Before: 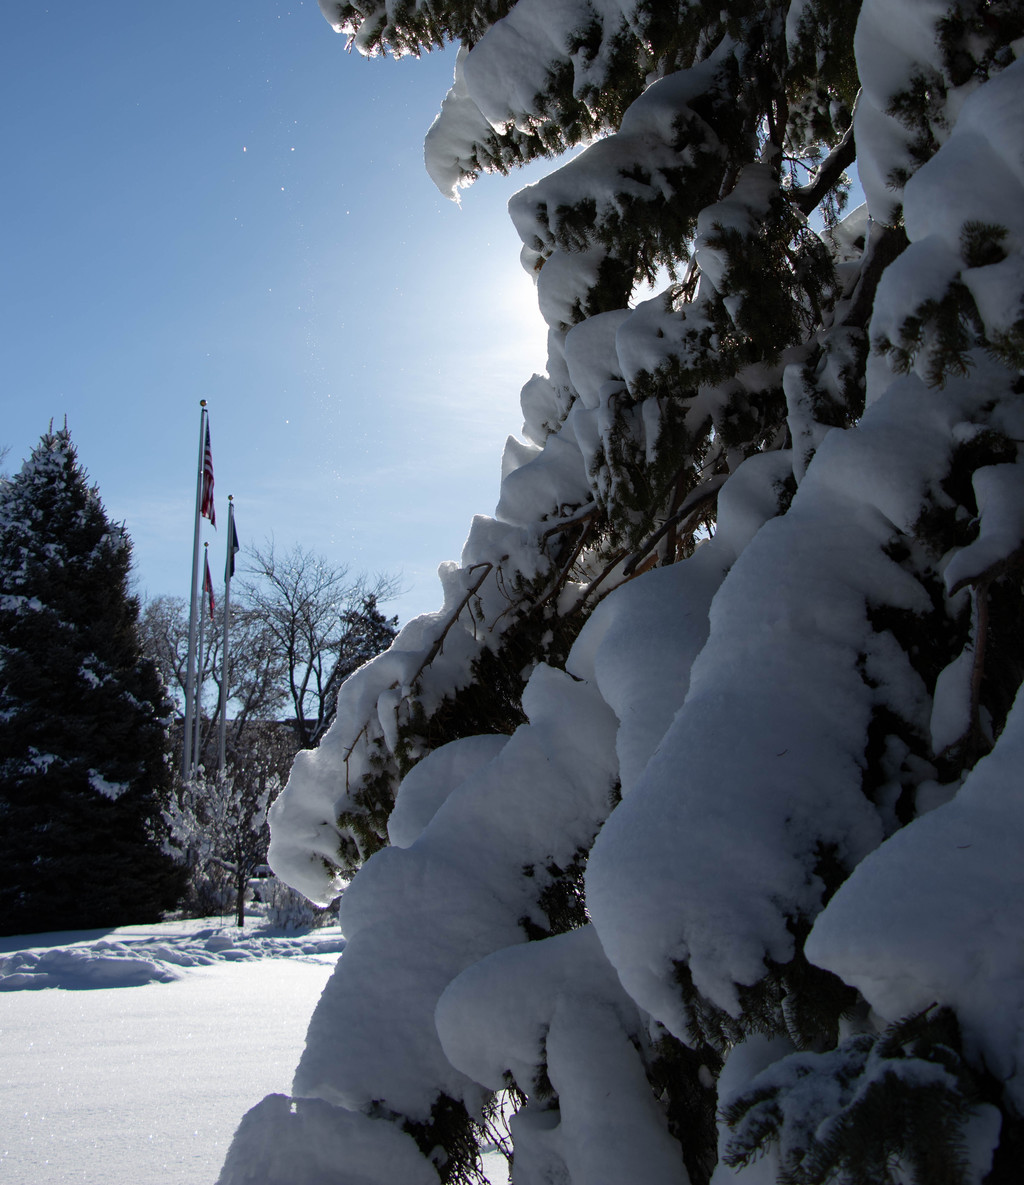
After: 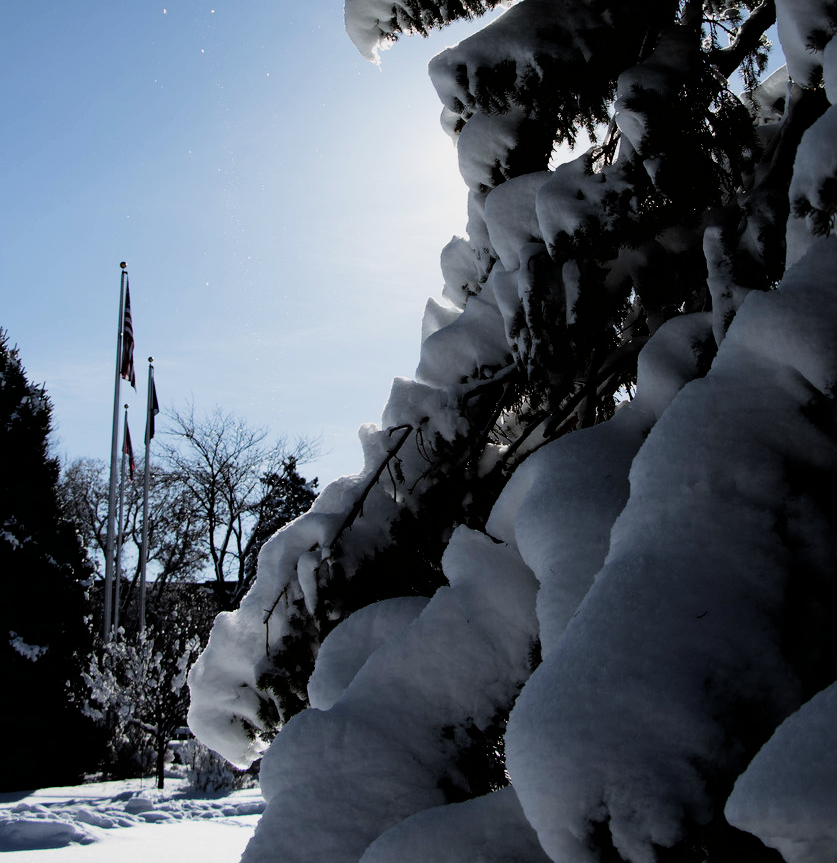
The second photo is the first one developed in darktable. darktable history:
filmic rgb: black relative exposure -5 EV, white relative exposure 3.55 EV, hardness 3.18, contrast 1.49, highlights saturation mix -48.84%, iterations of high-quality reconstruction 0
crop: left 7.885%, top 11.726%, right 10.306%, bottom 15.409%
exposure: compensate exposure bias true, compensate highlight preservation false
